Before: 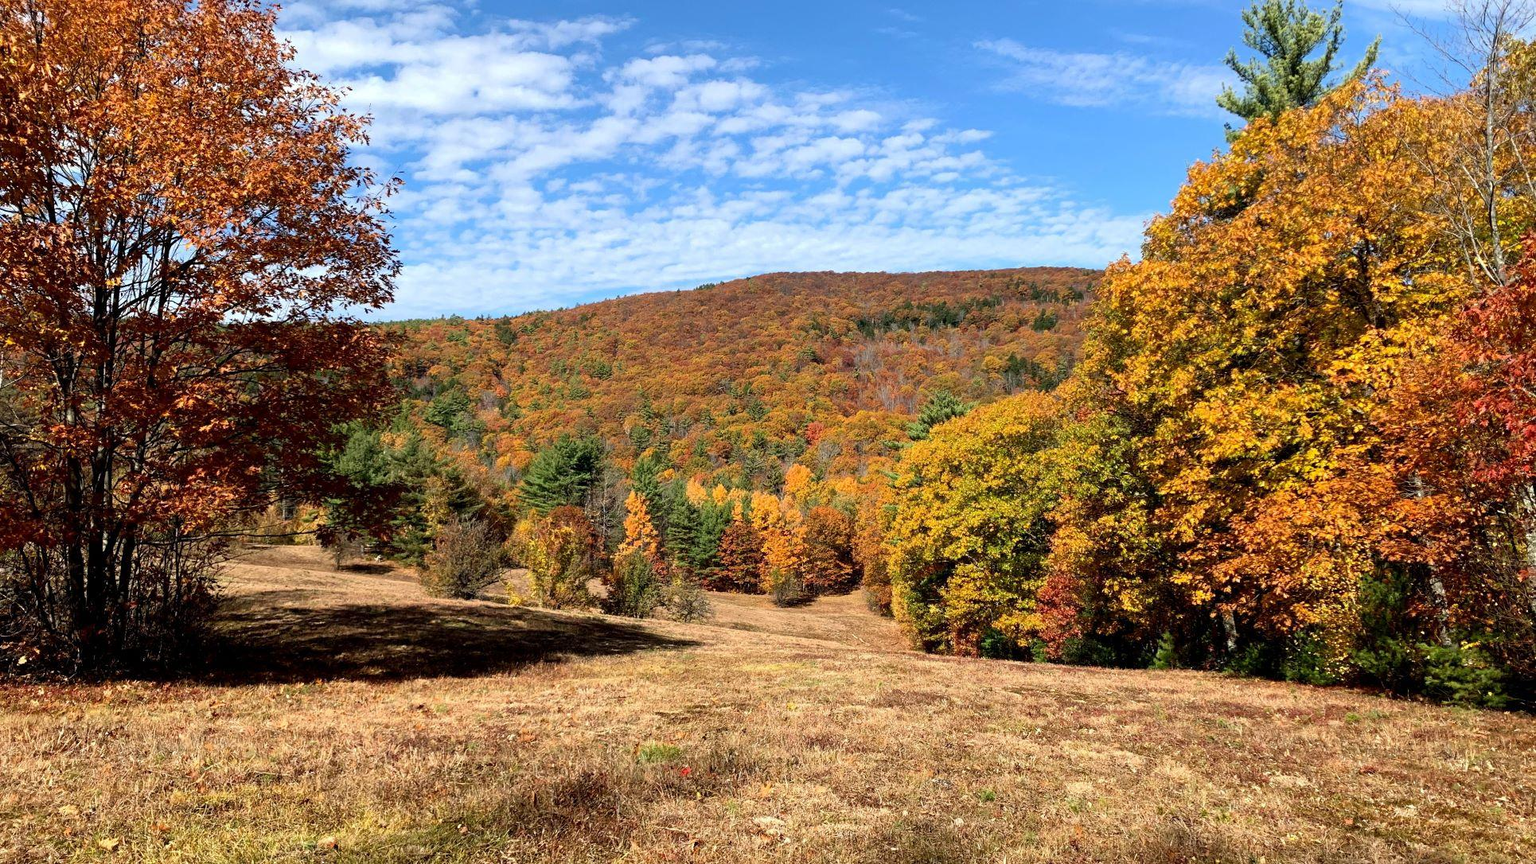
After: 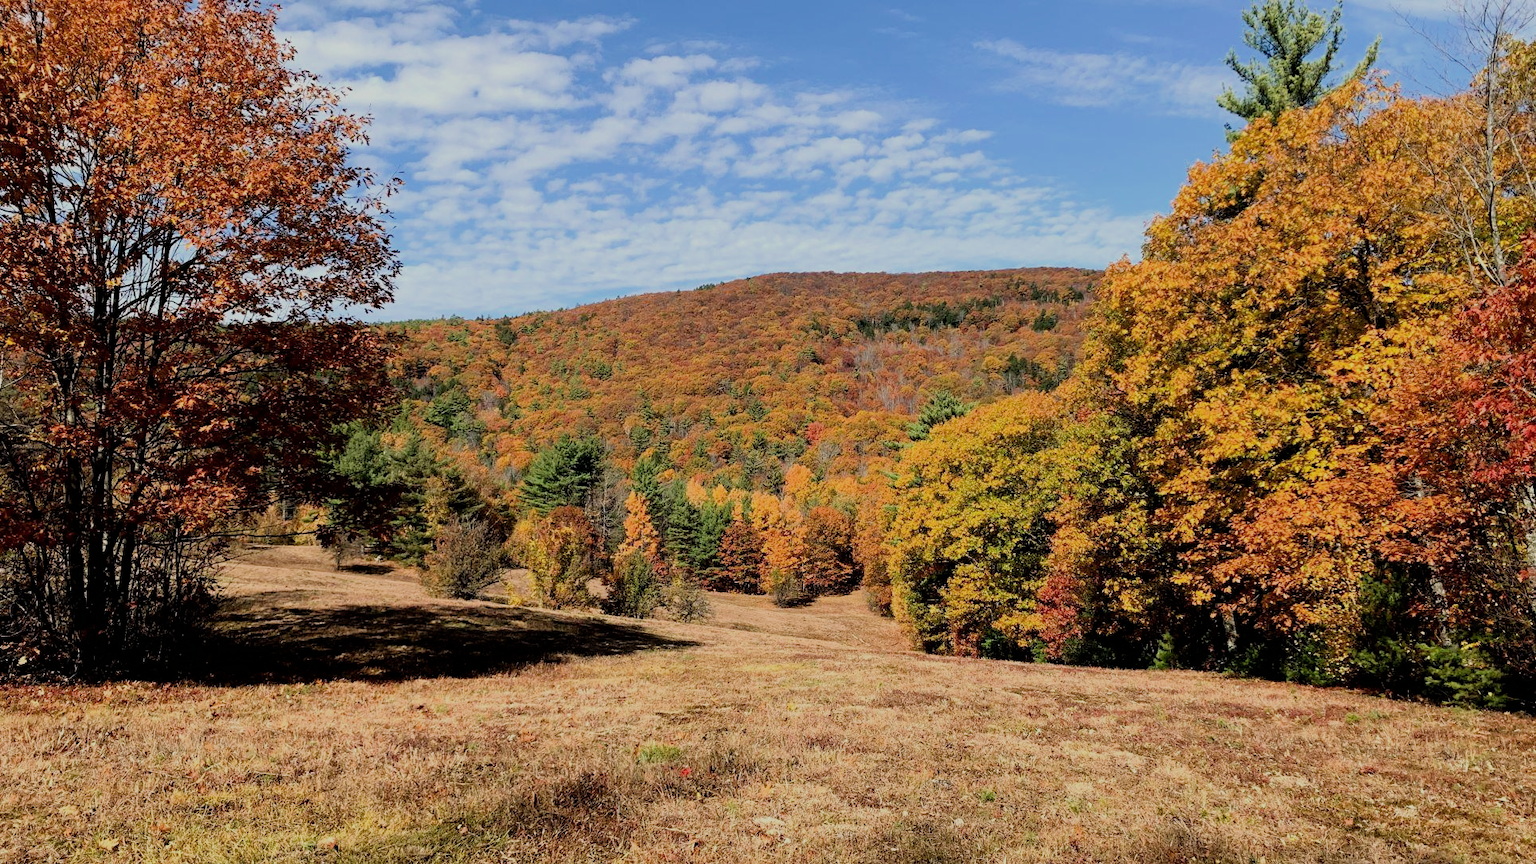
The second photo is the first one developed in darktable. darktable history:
filmic rgb: black relative exposure -8.54 EV, white relative exposure 5.52 EV, hardness 3.39, contrast 1.016
white balance: red 1.009, blue 0.985
